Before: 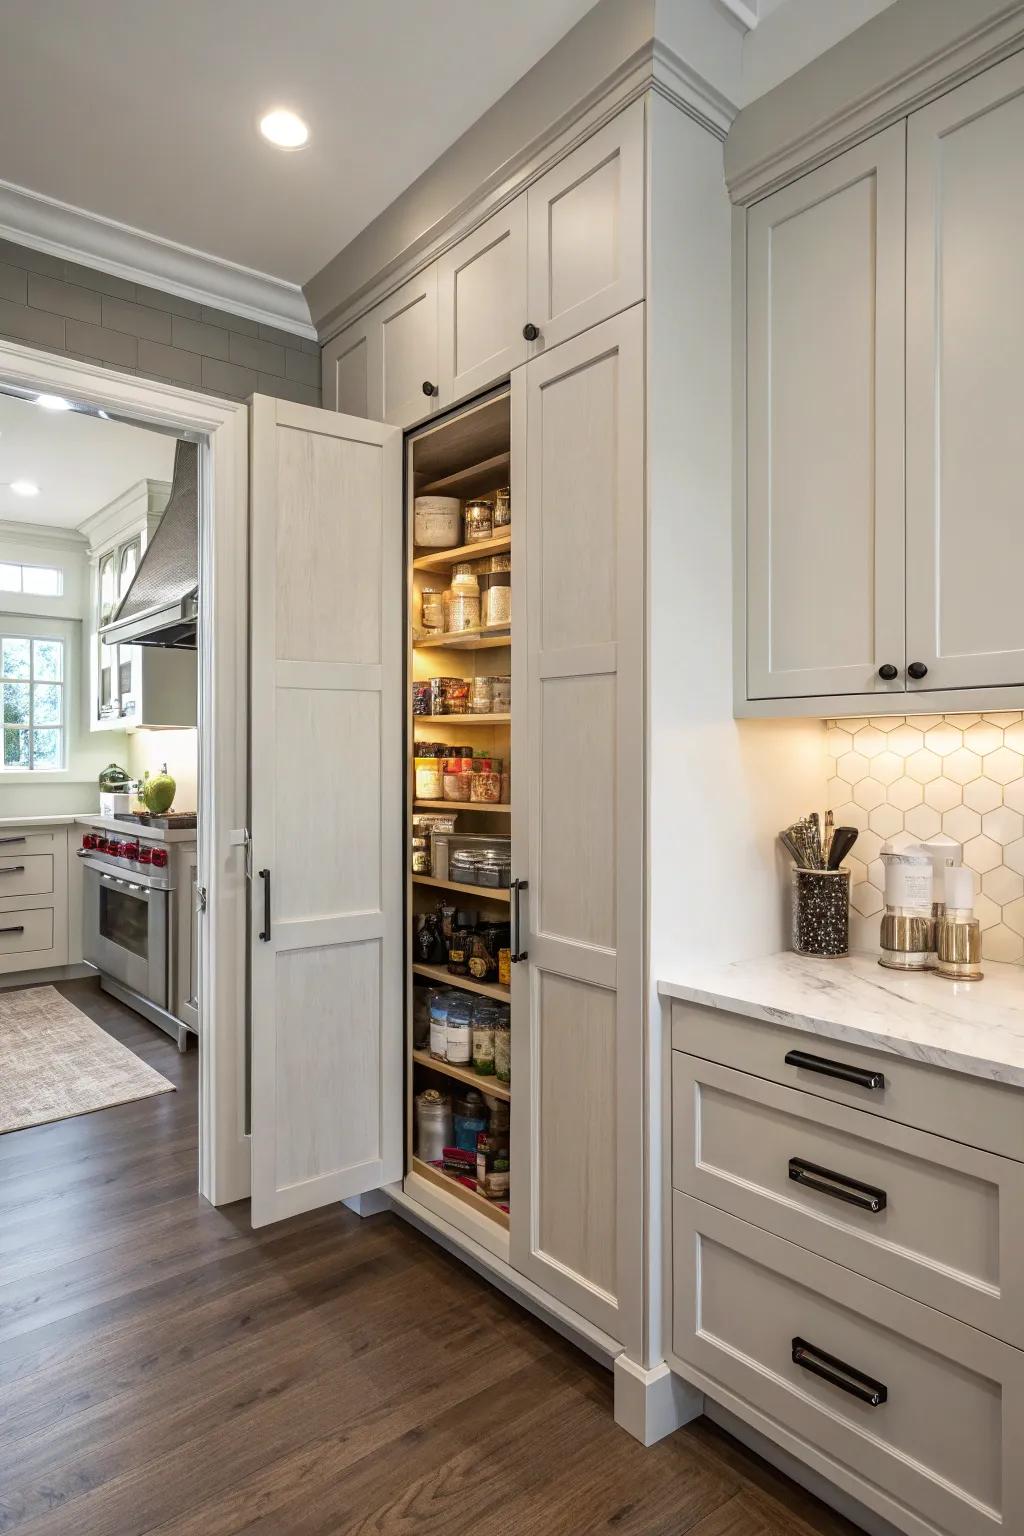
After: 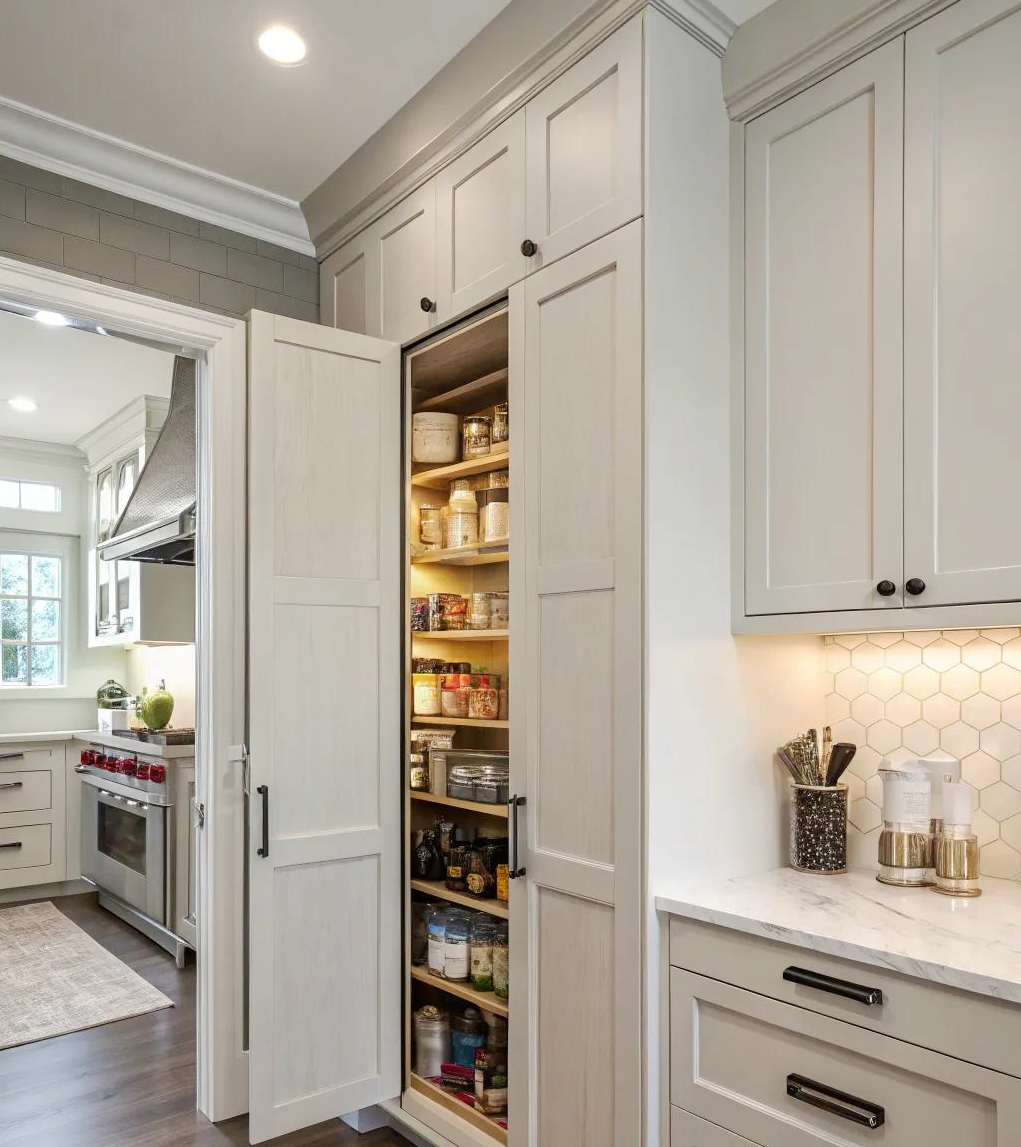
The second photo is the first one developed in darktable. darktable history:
crop: left 0.262%, top 5.519%, bottom 19.796%
base curve: curves: ch0 [(0, 0) (0.262, 0.32) (0.722, 0.705) (1, 1)], preserve colors none
